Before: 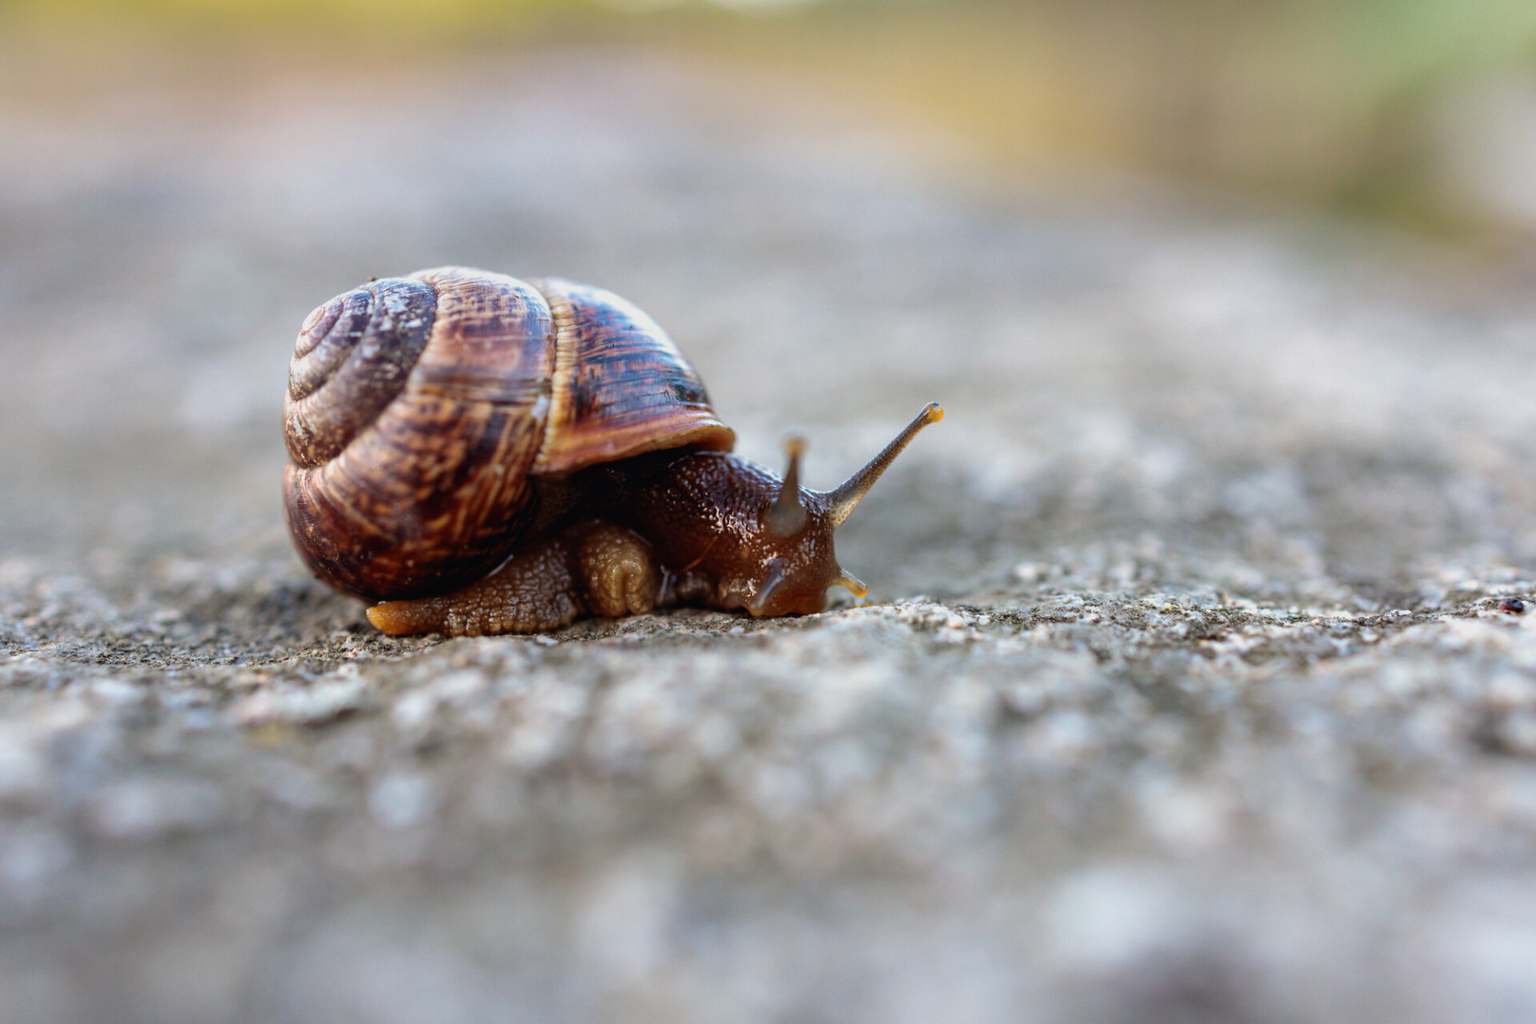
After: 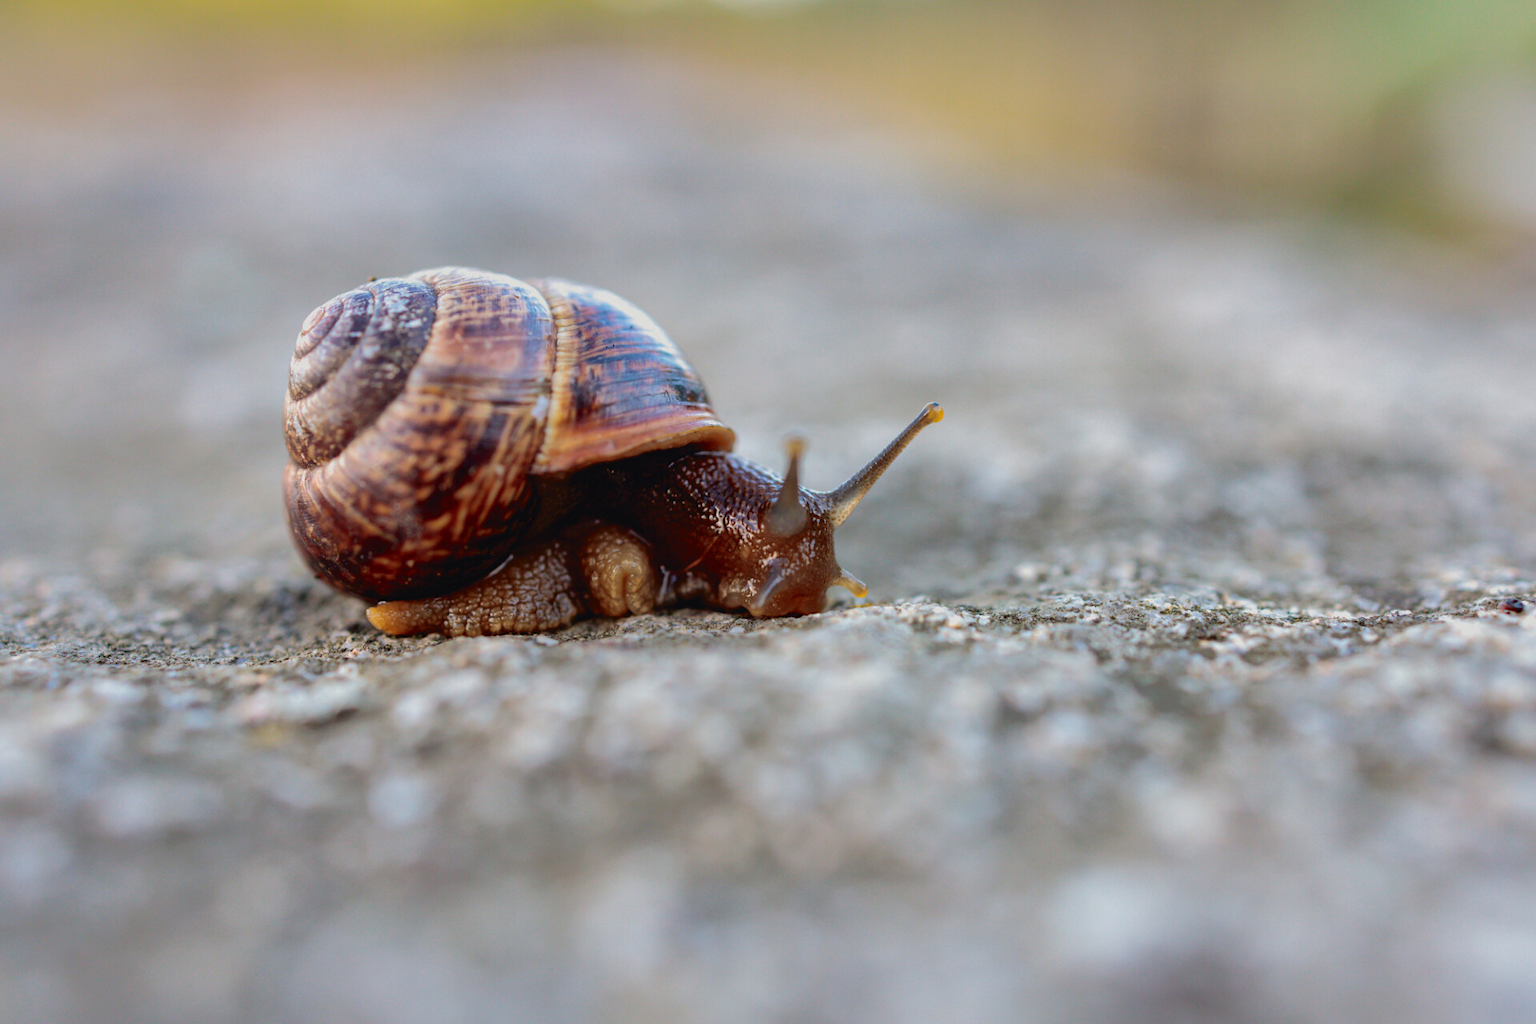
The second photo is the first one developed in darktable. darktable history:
tone curve: curves: ch0 [(0, 0) (0.003, 0.006) (0.011, 0.014) (0.025, 0.024) (0.044, 0.035) (0.069, 0.046) (0.1, 0.074) (0.136, 0.115) (0.177, 0.161) (0.224, 0.226) (0.277, 0.293) (0.335, 0.364) (0.399, 0.441) (0.468, 0.52) (0.543, 0.58) (0.623, 0.657) (0.709, 0.72) (0.801, 0.794) (0.898, 0.883) (1, 1)], color space Lab, independent channels, preserve colors none
shadows and highlights: on, module defaults
